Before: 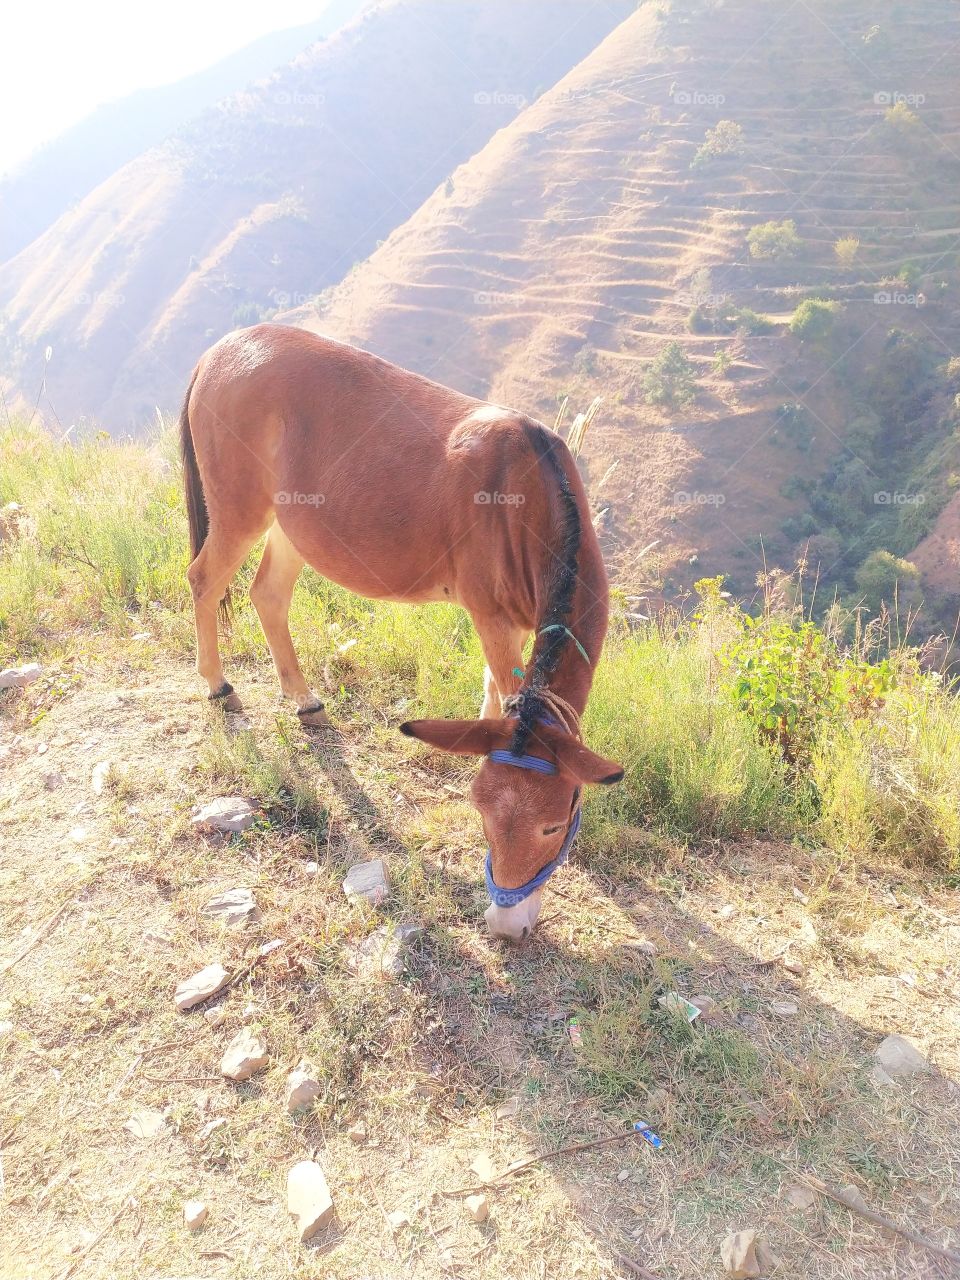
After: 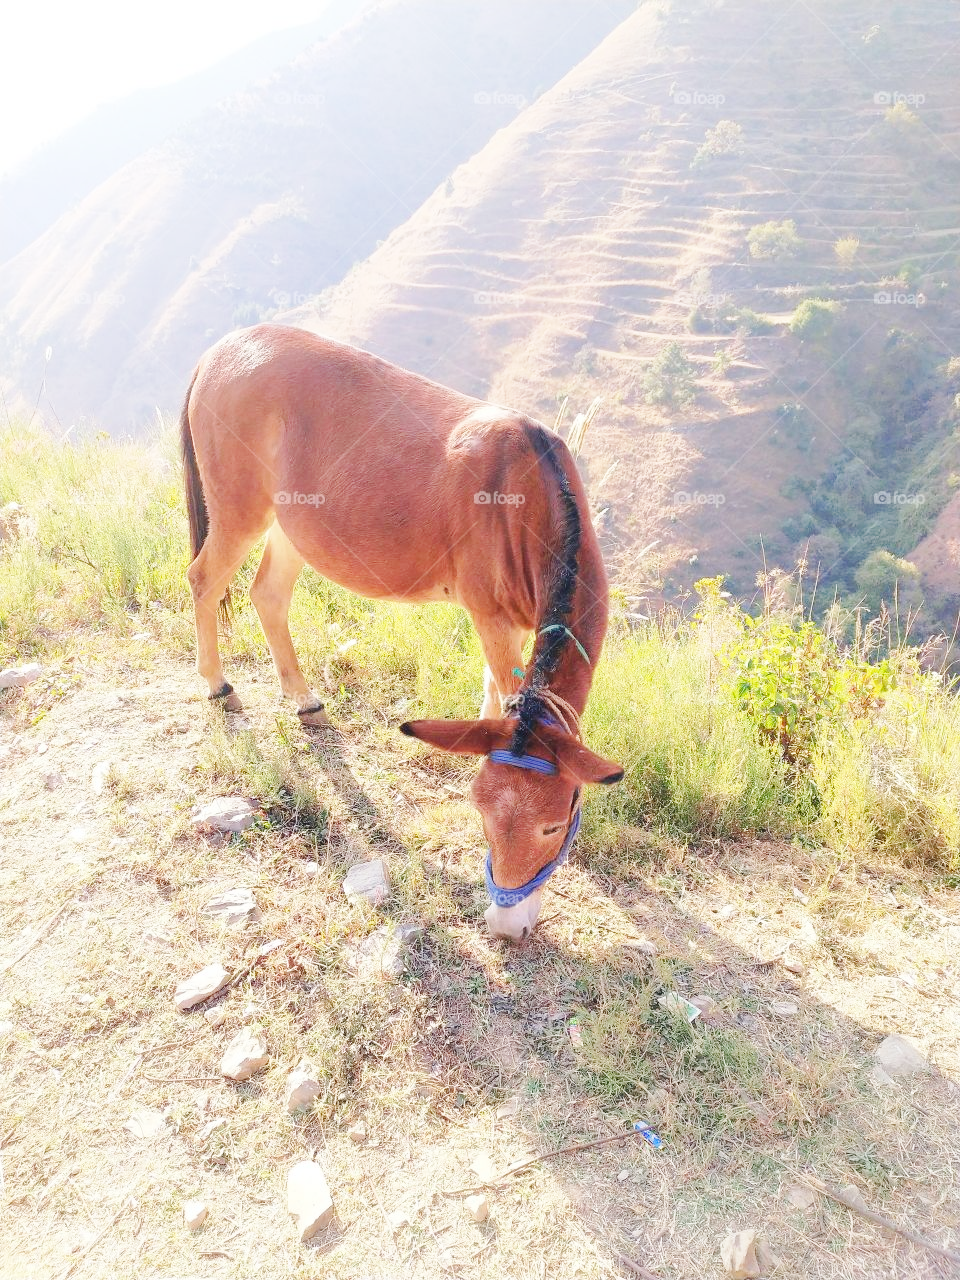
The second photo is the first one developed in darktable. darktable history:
shadows and highlights: shadows 25, highlights -25
base curve: curves: ch0 [(0, 0) (0.036, 0.025) (0.121, 0.166) (0.206, 0.329) (0.605, 0.79) (1, 1)], preserve colors none
exposure: compensate highlight preservation false
